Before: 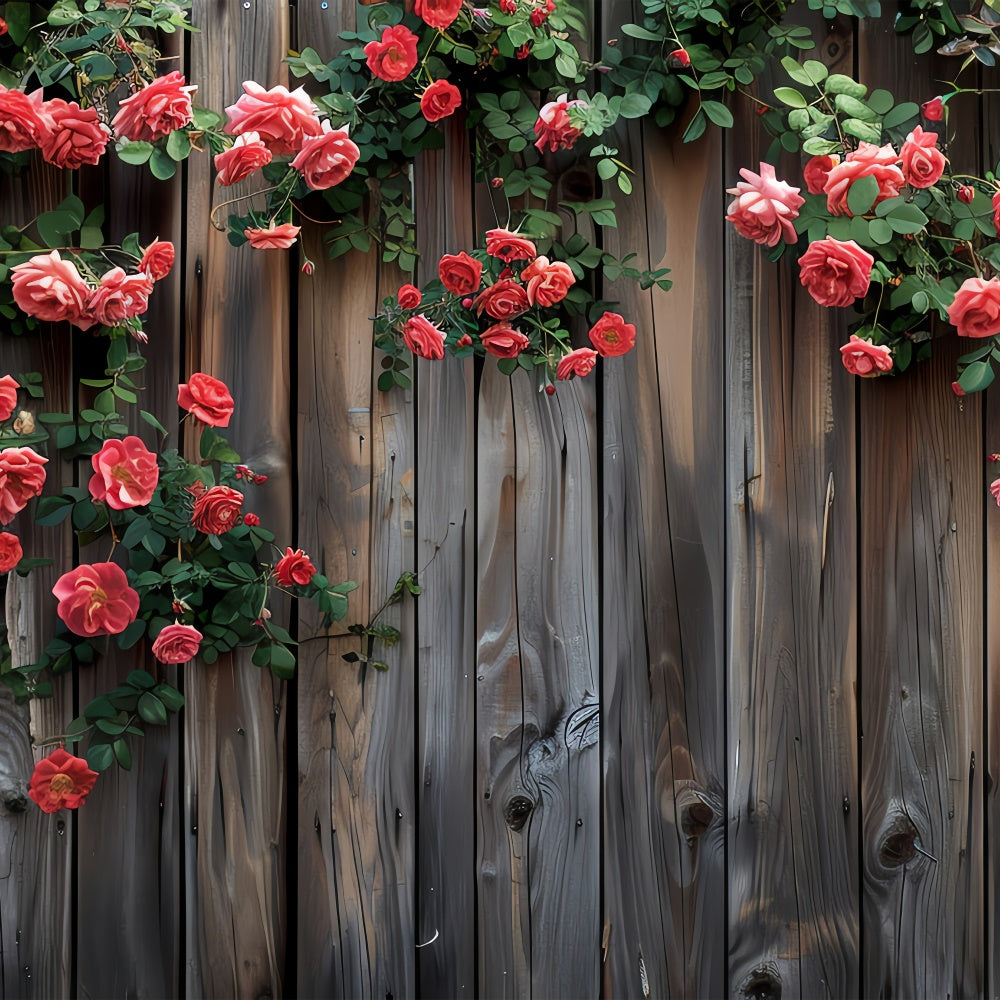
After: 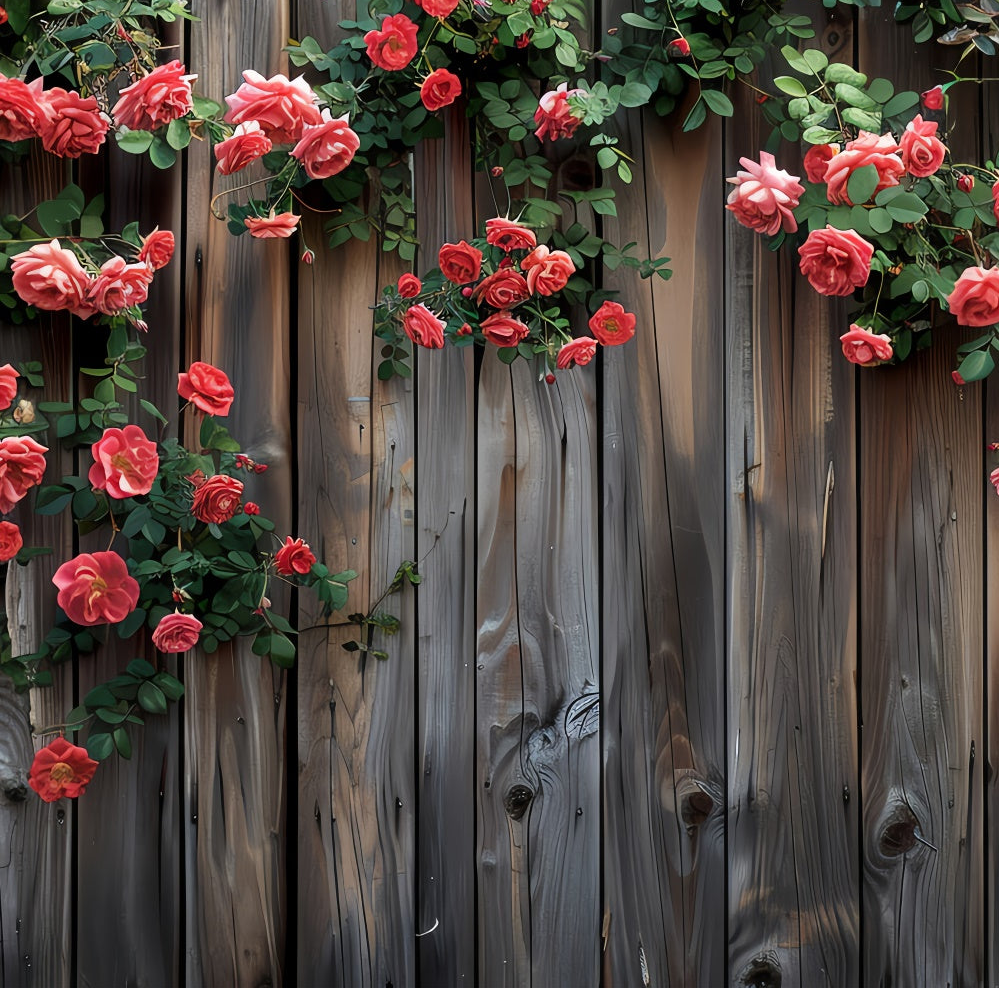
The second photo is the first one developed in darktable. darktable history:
tone equalizer: -8 EV -0.546 EV, edges refinement/feathering 500, mask exposure compensation -1.57 EV, preserve details guided filter
crop: top 1.146%, right 0.058%
